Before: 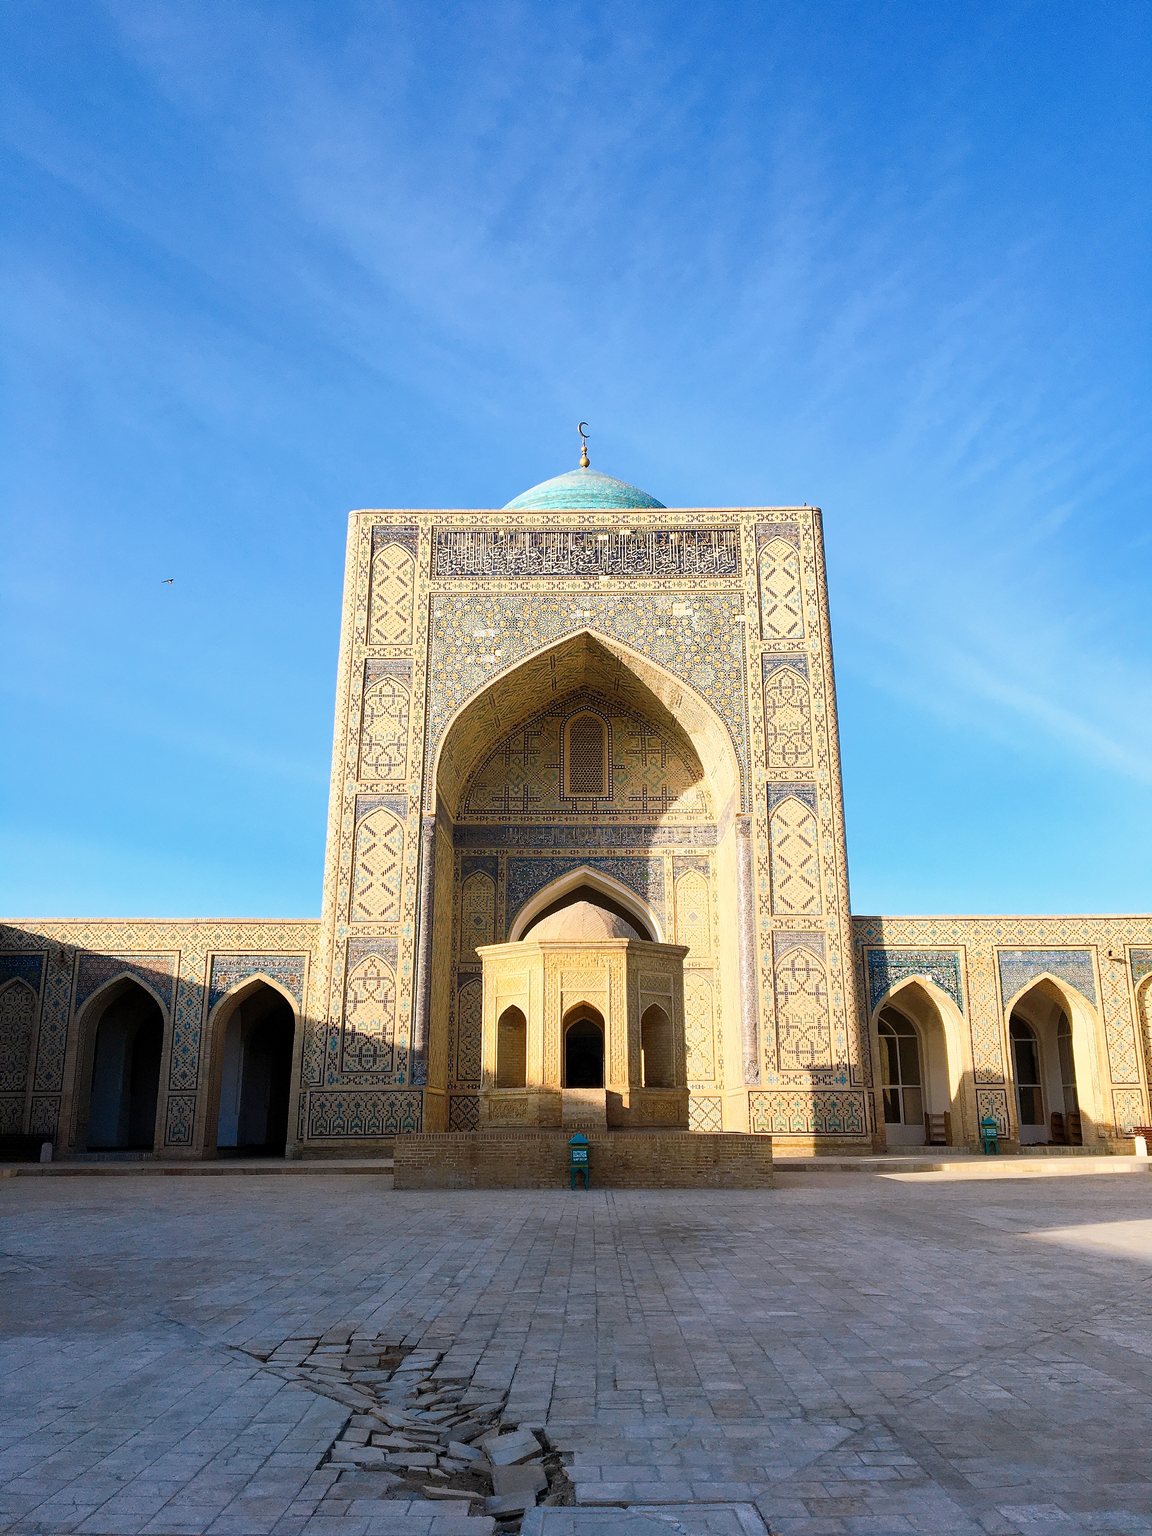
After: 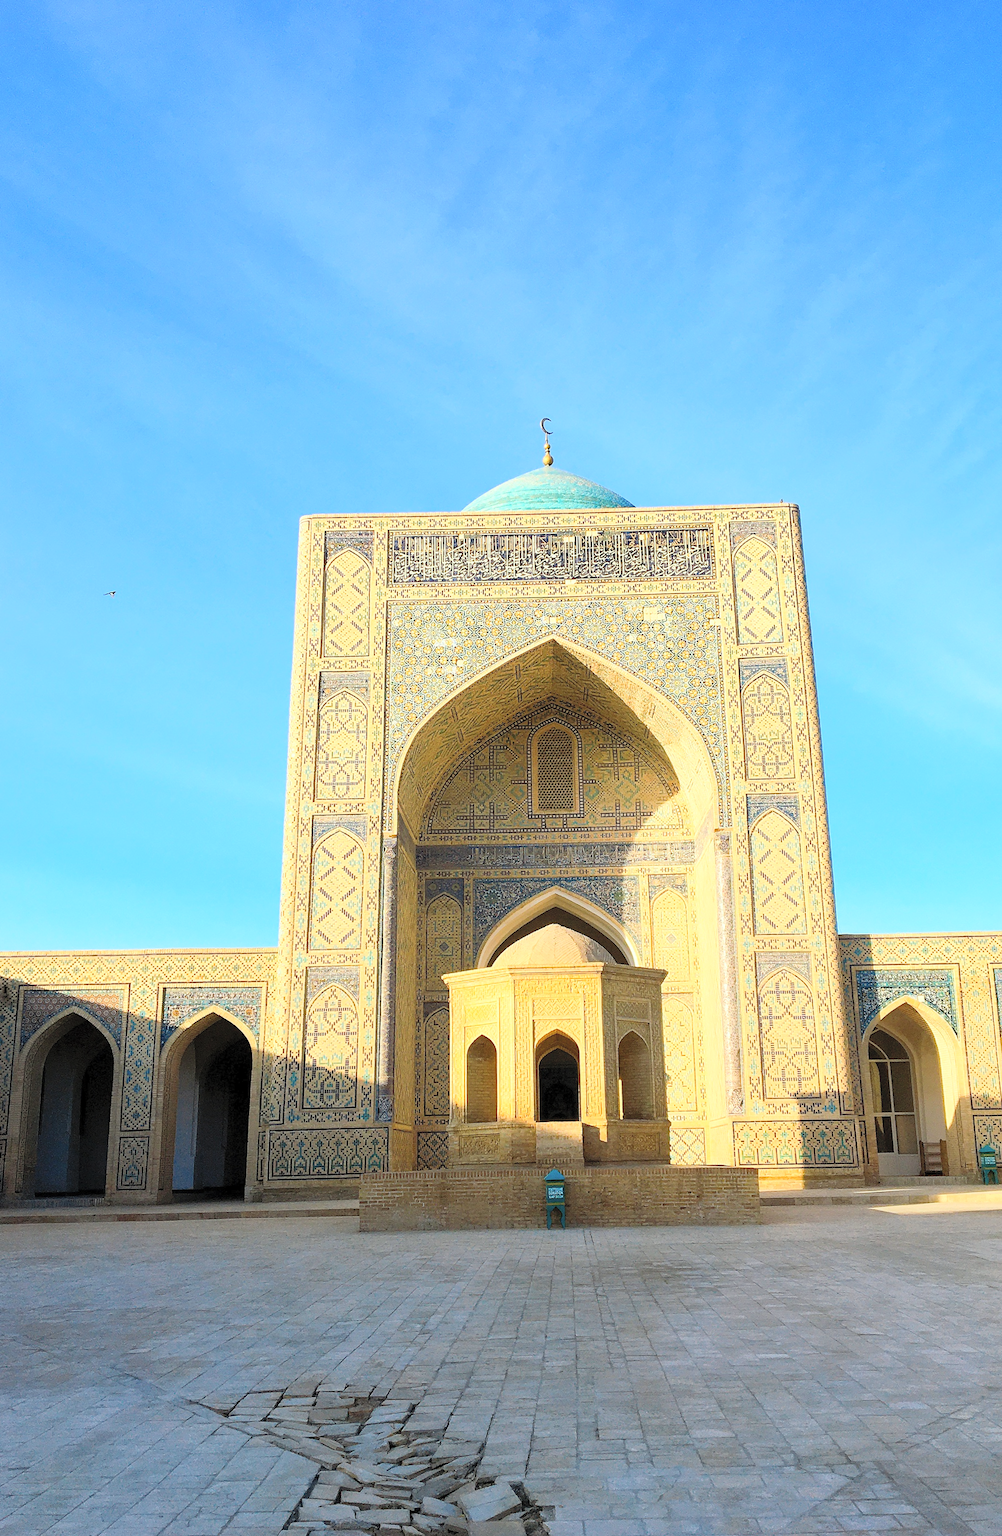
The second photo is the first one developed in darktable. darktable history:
color correction: highlights a* -4.28, highlights b* 6.53
contrast brightness saturation: contrast 0.1, brightness 0.3, saturation 0.14
crop and rotate: angle 1°, left 4.281%, top 0.642%, right 11.383%, bottom 2.486%
